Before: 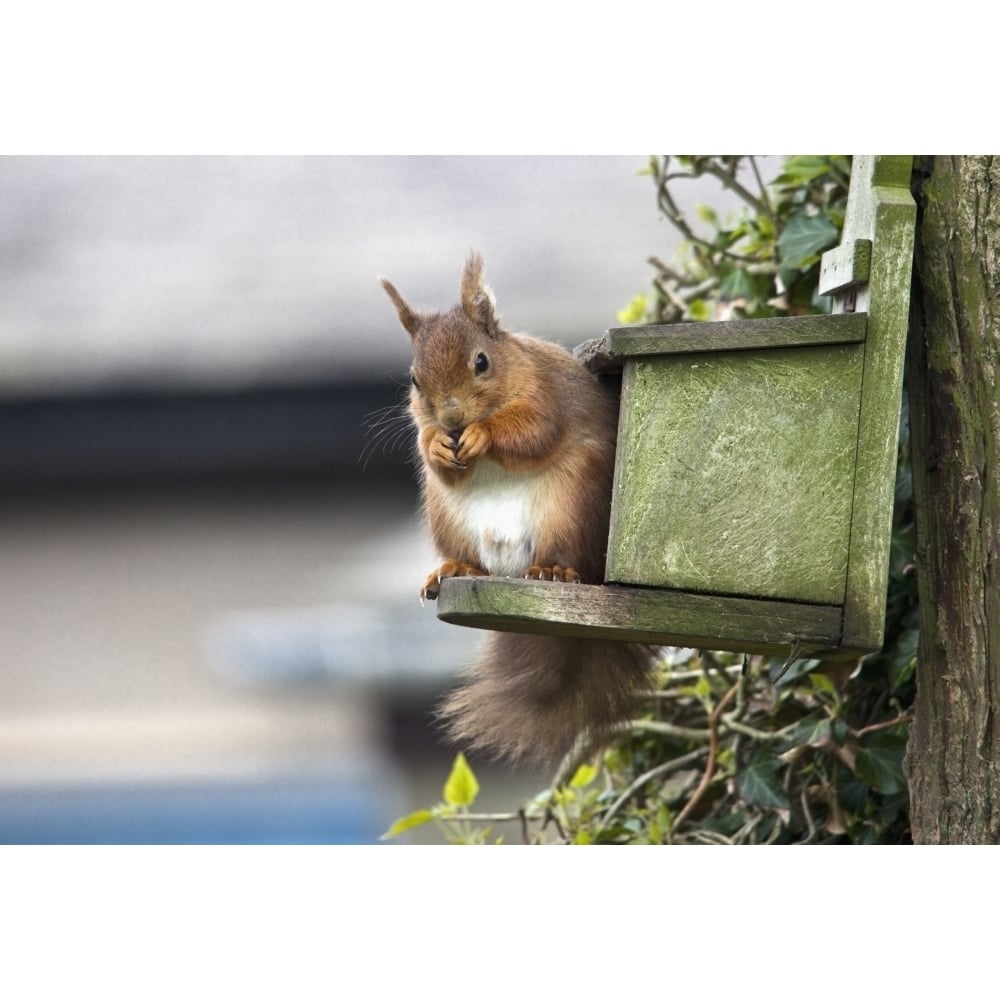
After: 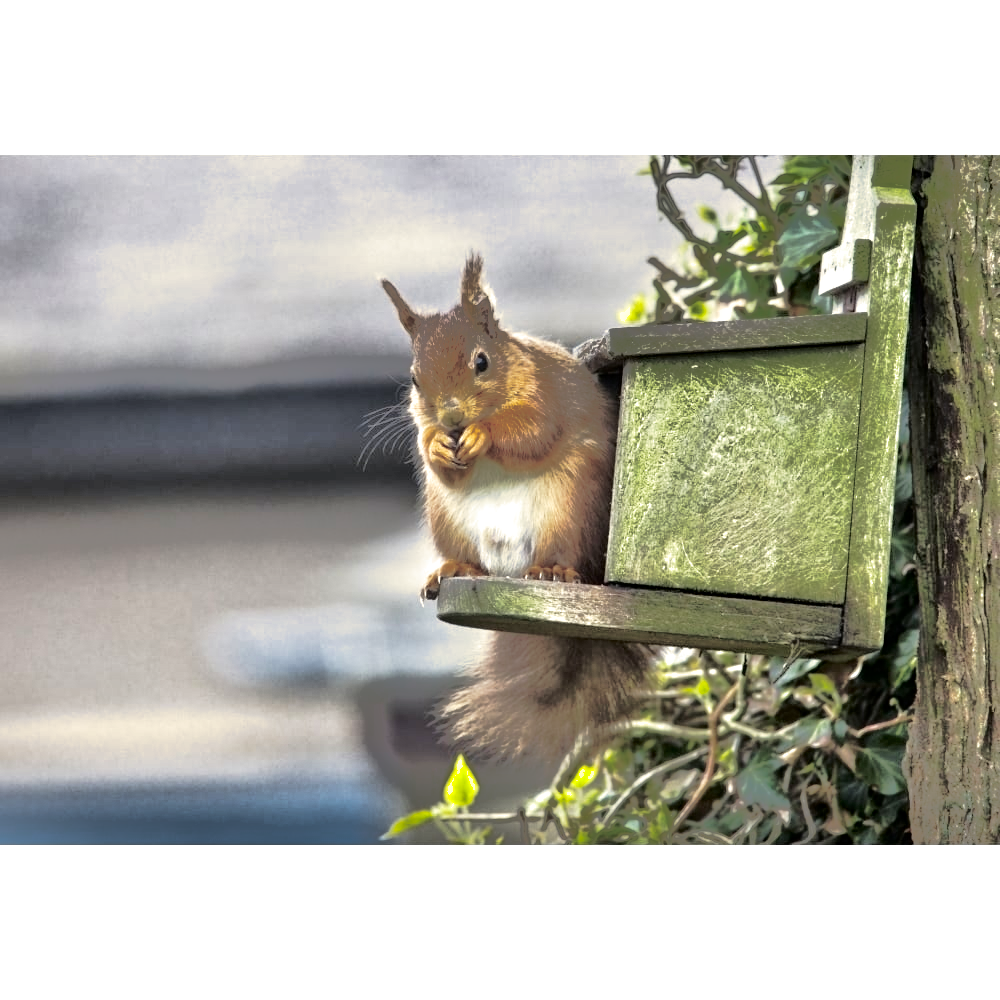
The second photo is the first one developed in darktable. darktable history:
base curve: curves: ch0 [(0, 0) (0.036, 0.025) (0.121, 0.166) (0.206, 0.329) (0.605, 0.79) (1, 1)], preserve colors none
tone equalizer: -8 EV 2 EV, -7 EV 2 EV, -6 EV 2 EV, -5 EV 2 EV, -4 EV 2 EV, -3 EV 1.5 EV, -2 EV 1 EV, -1 EV 0.5 EV
contrast brightness saturation: contrast 0.19, brightness -0.24, saturation 0.11
color balance rgb: shadows lift › luminance -10%, highlights gain › luminance 10%, saturation formula JzAzBz (2021)
shadows and highlights: shadows 38.43, highlights -74.54
split-toning: shadows › hue 43.2°, shadows › saturation 0, highlights › hue 50.4°, highlights › saturation 1
